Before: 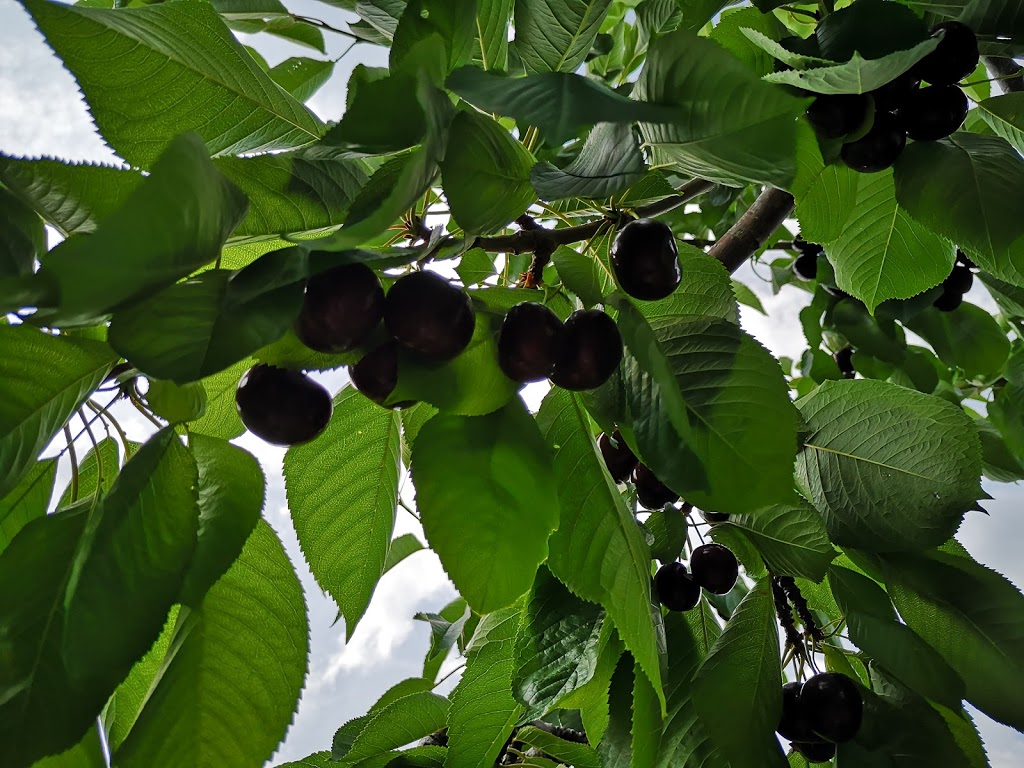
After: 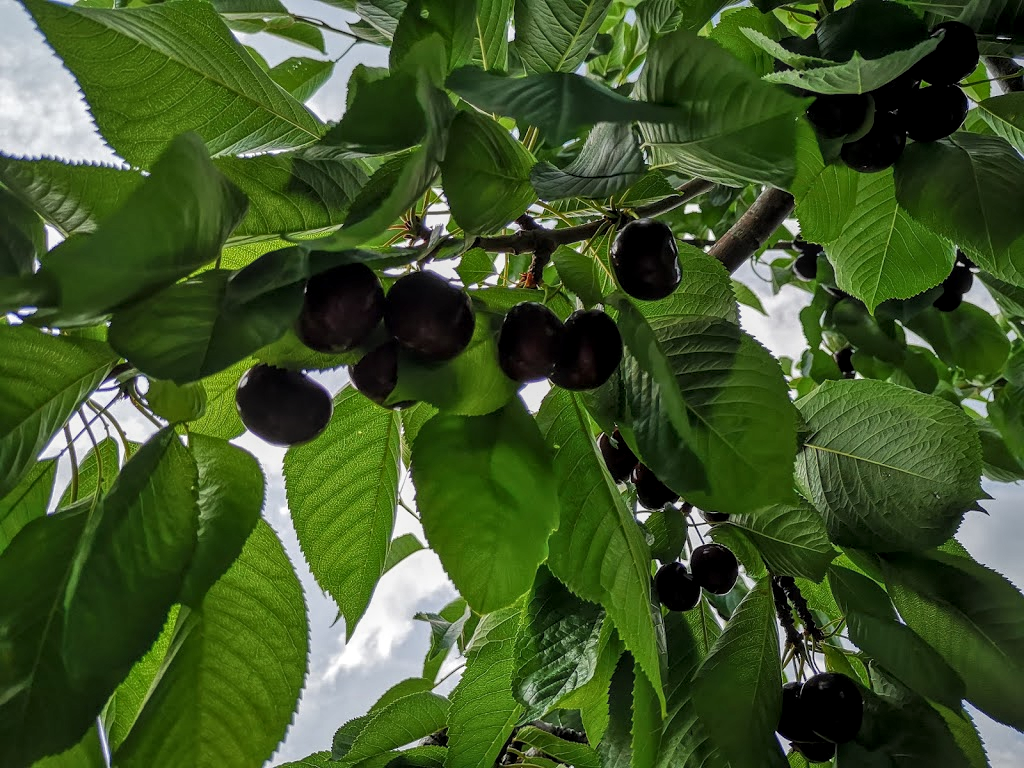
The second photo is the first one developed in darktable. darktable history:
local contrast: highlights 74%, shadows 55%, detail 177%, midtone range 0.21
